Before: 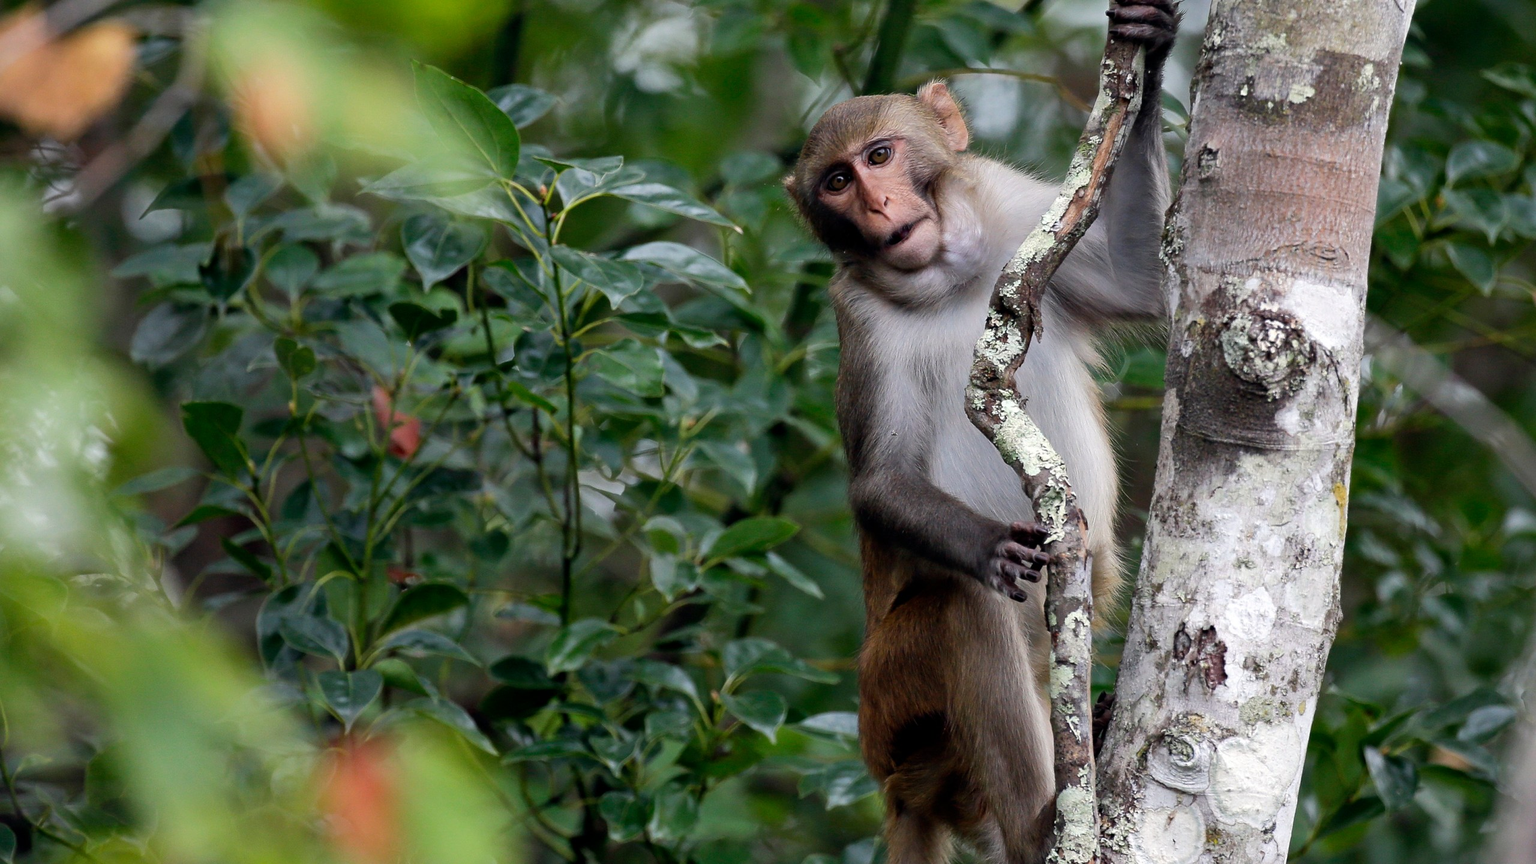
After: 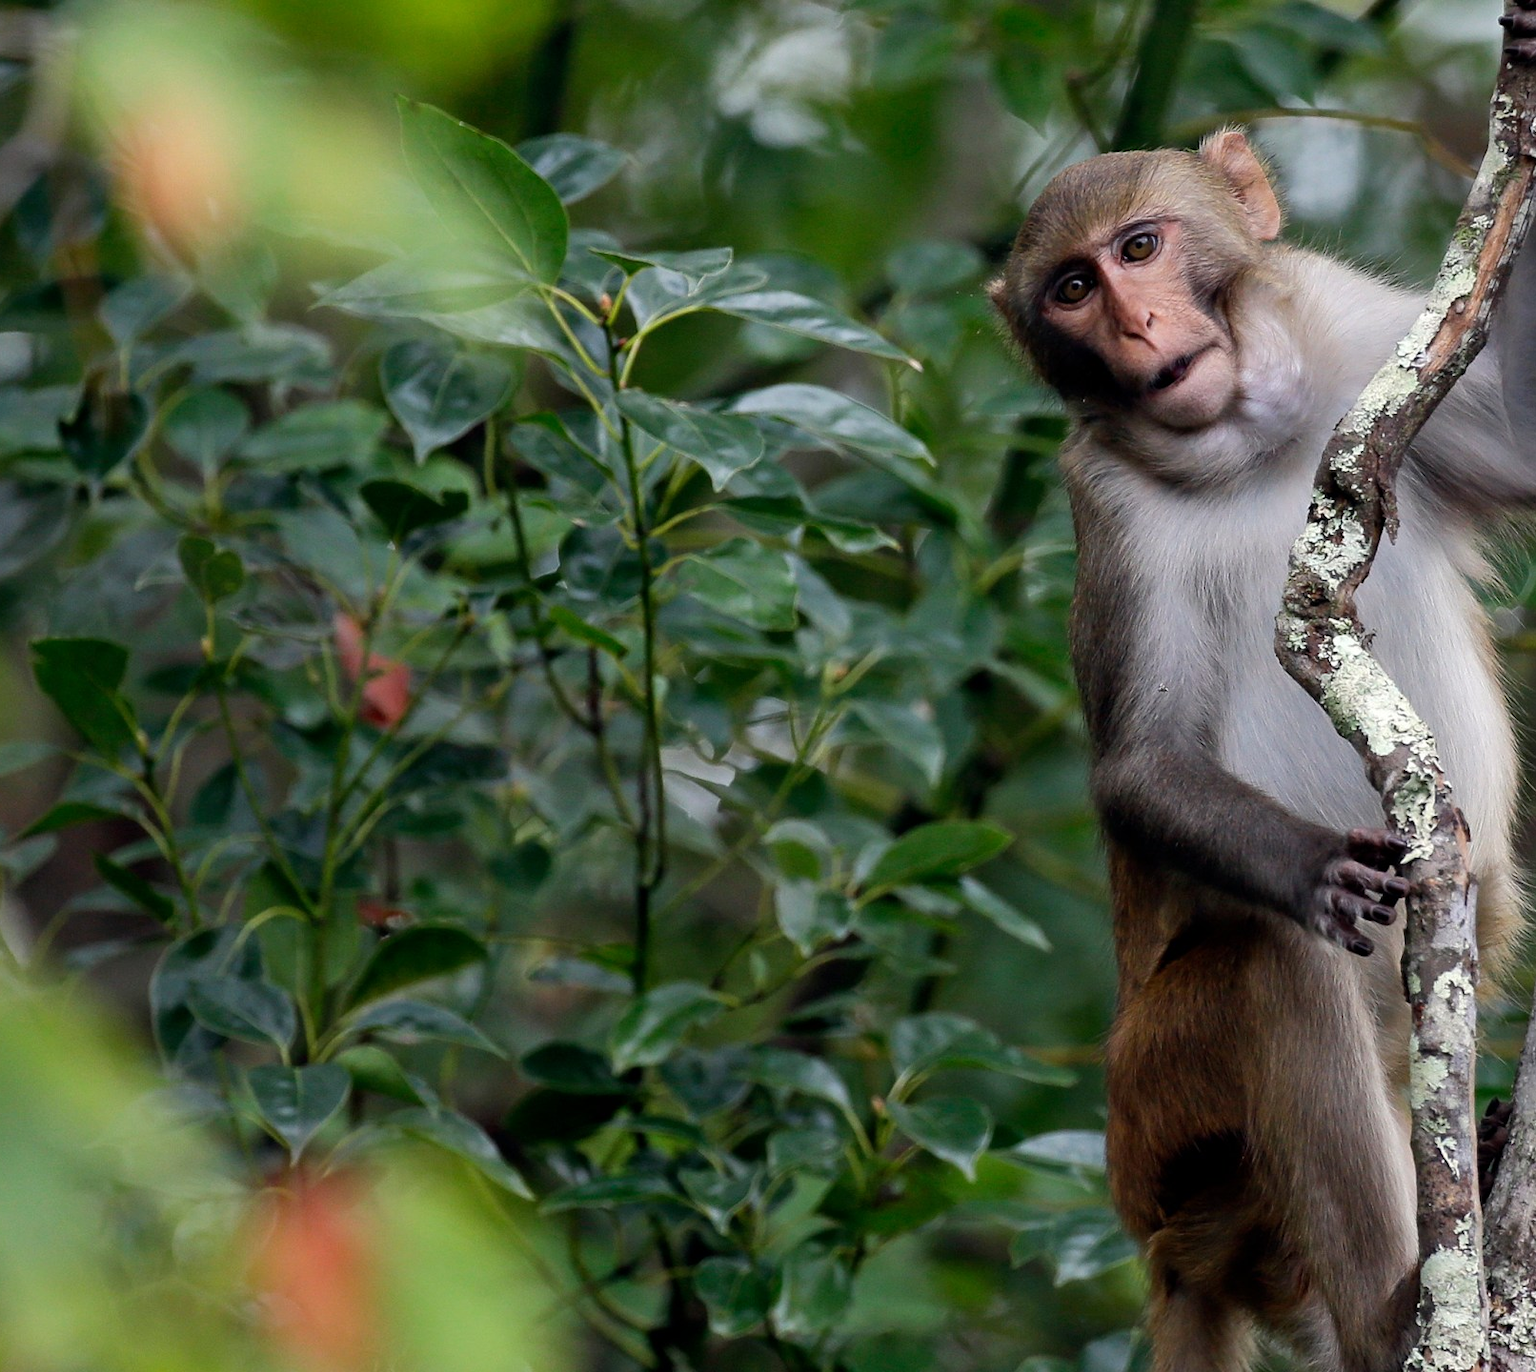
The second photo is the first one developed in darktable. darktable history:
crop: left 10.584%, right 26.446%
